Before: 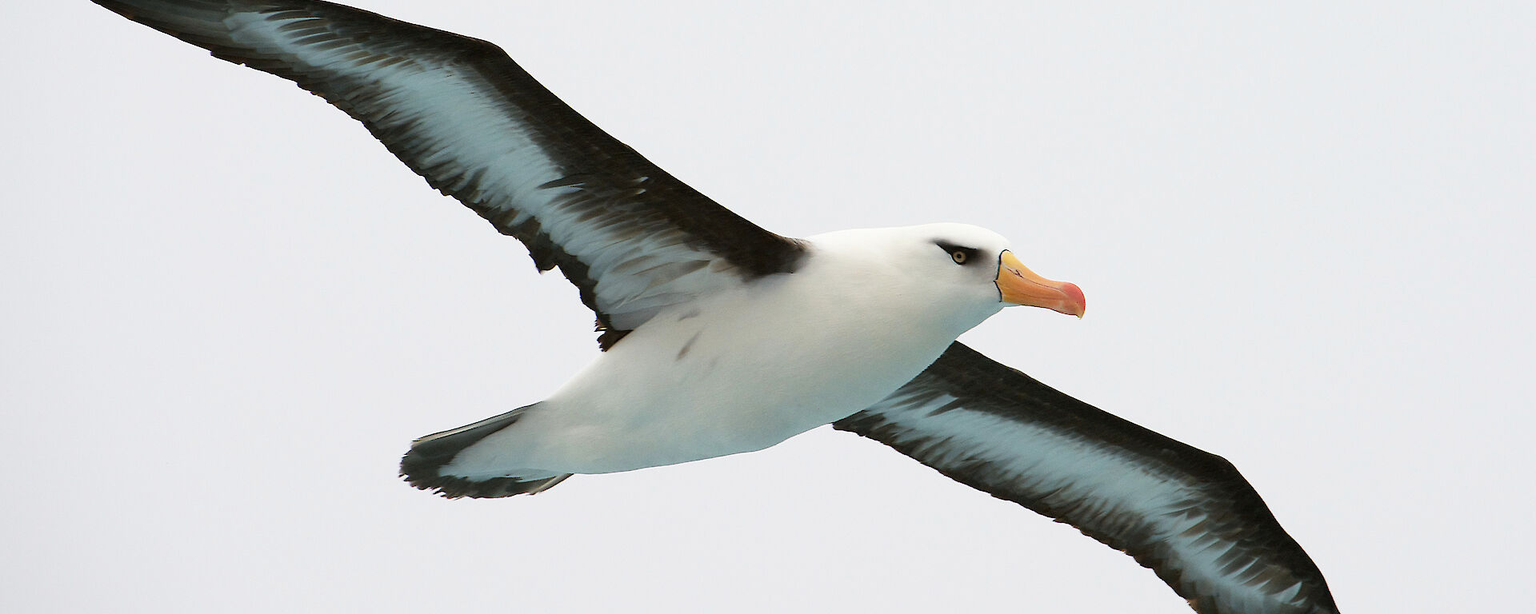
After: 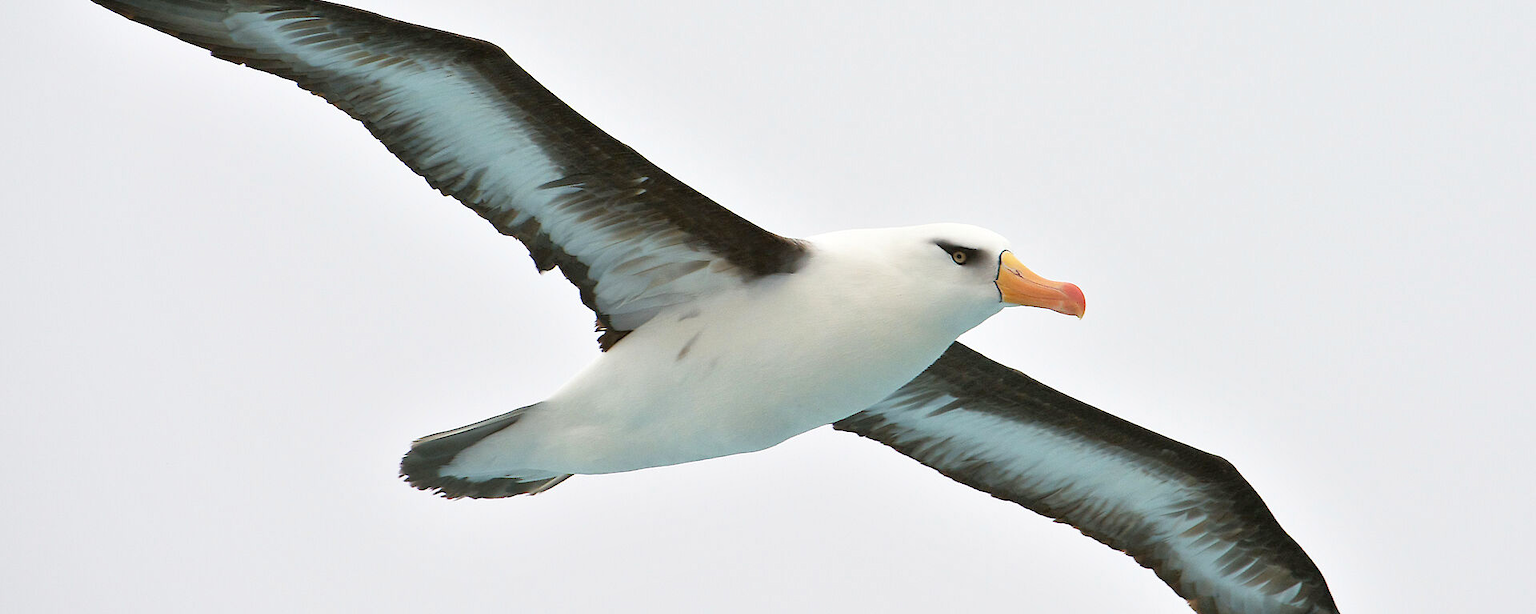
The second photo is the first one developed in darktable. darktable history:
tone equalizer: -8 EV 0.968 EV, -7 EV 0.983 EV, -6 EV 0.983 EV, -5 EV 1.01 EV, -4 EV 1.02 EV, -3 EV 0.722 EV, -2 EV 0.481 EV, -1 EV 0.243 EV, mask exposure compensation -0.512 EV
